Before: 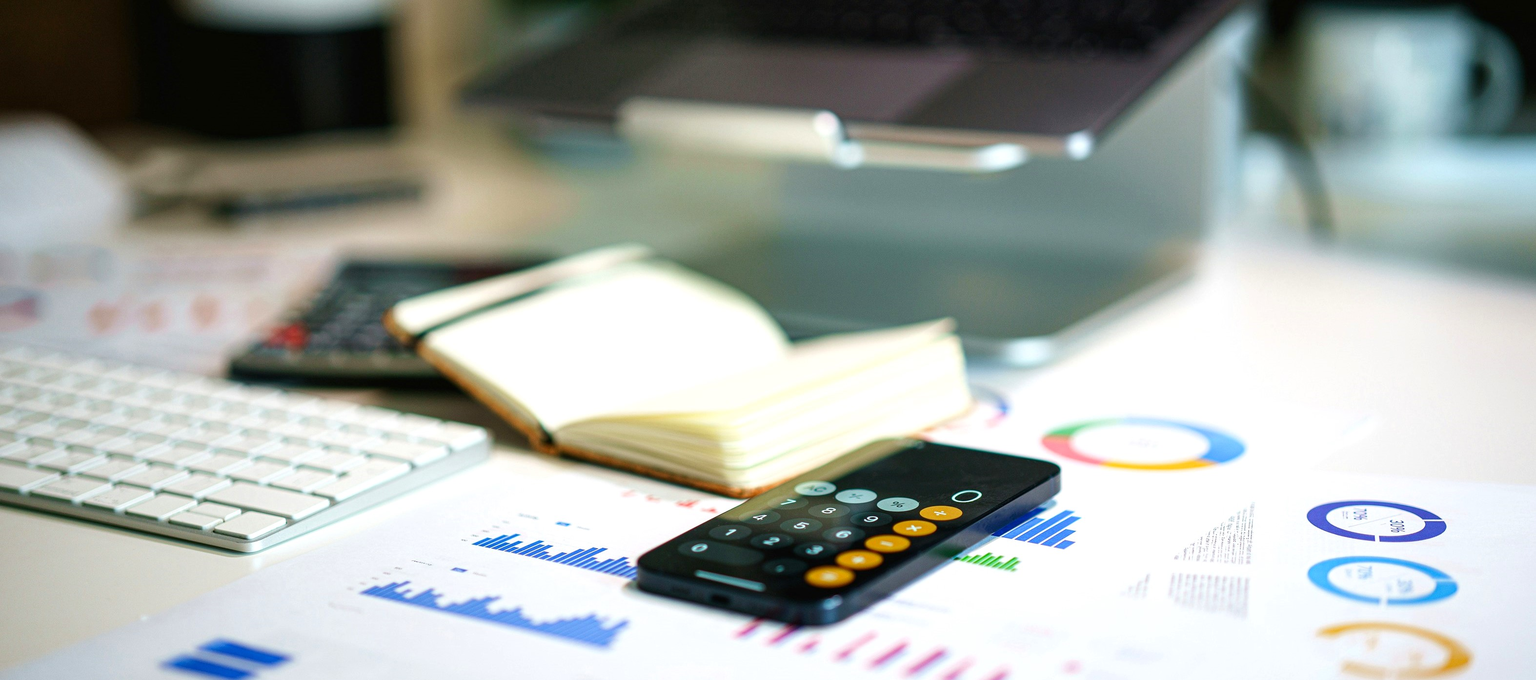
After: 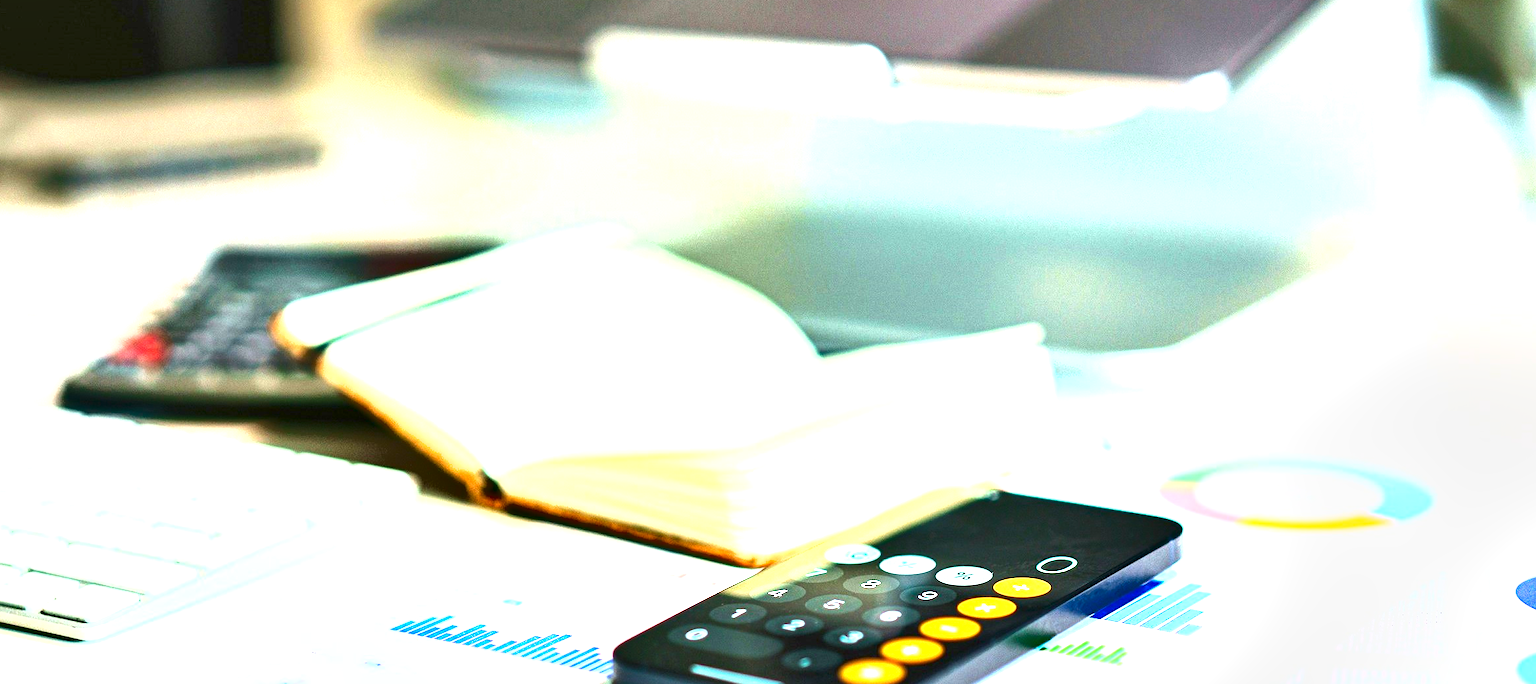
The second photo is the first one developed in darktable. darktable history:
crop and rotate: left 11.92%, top 11.454%, right 13.896%, bottom 13.874%
shadows and highlights: shadows 31.71, highlights -32.51, soften with gaussian
exposure: exposure 2.202 EV, compensate highlight preservation false
